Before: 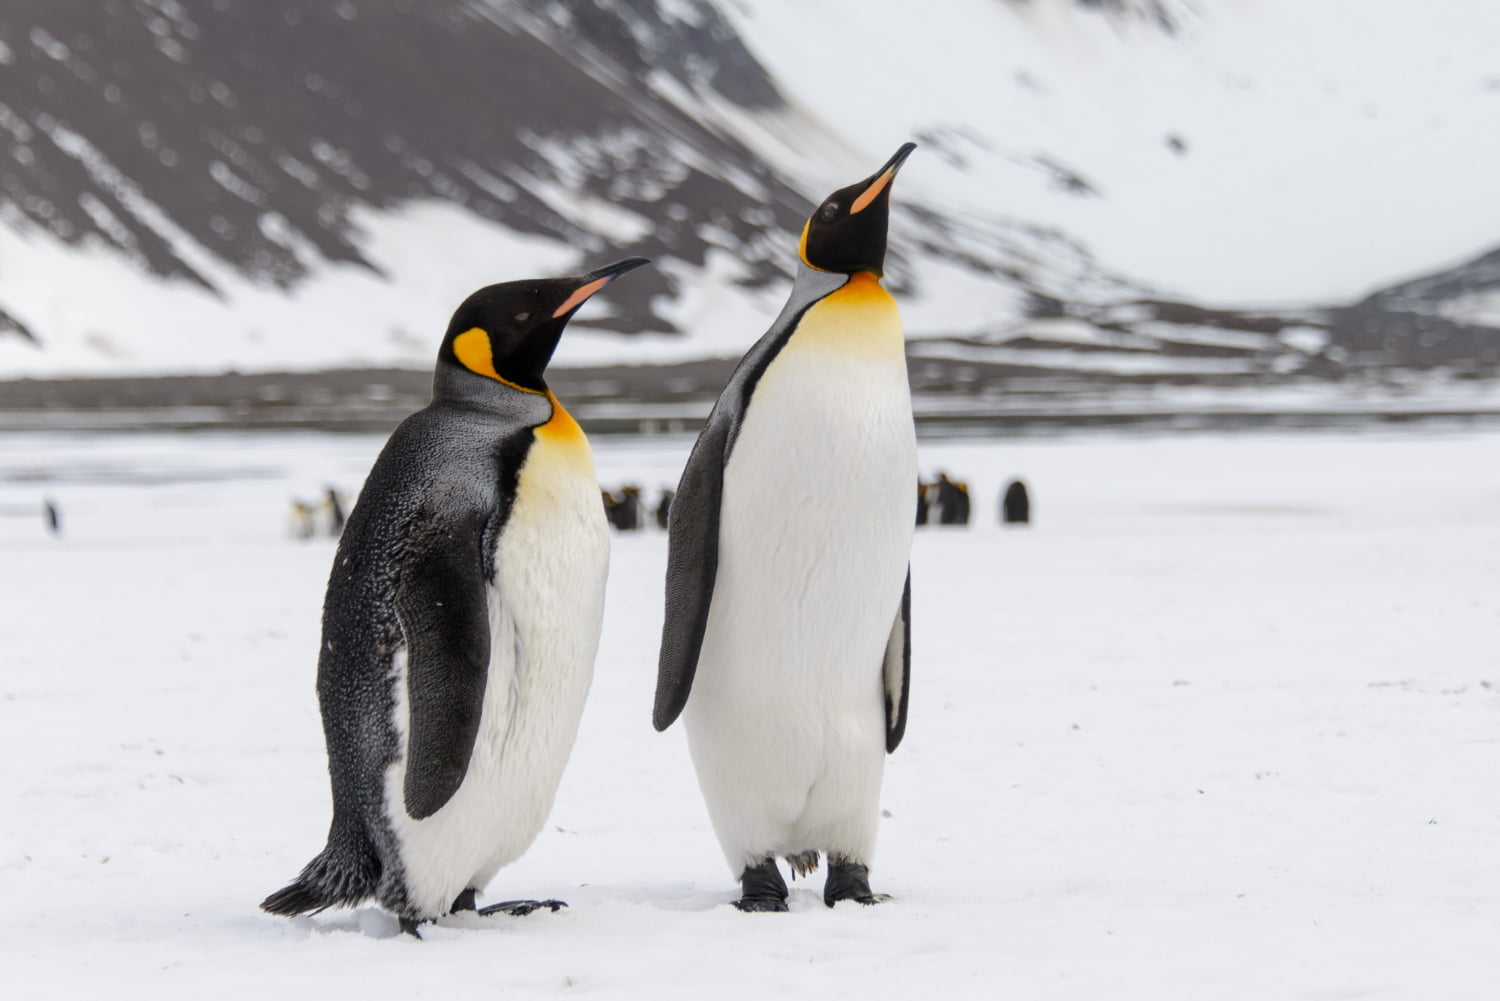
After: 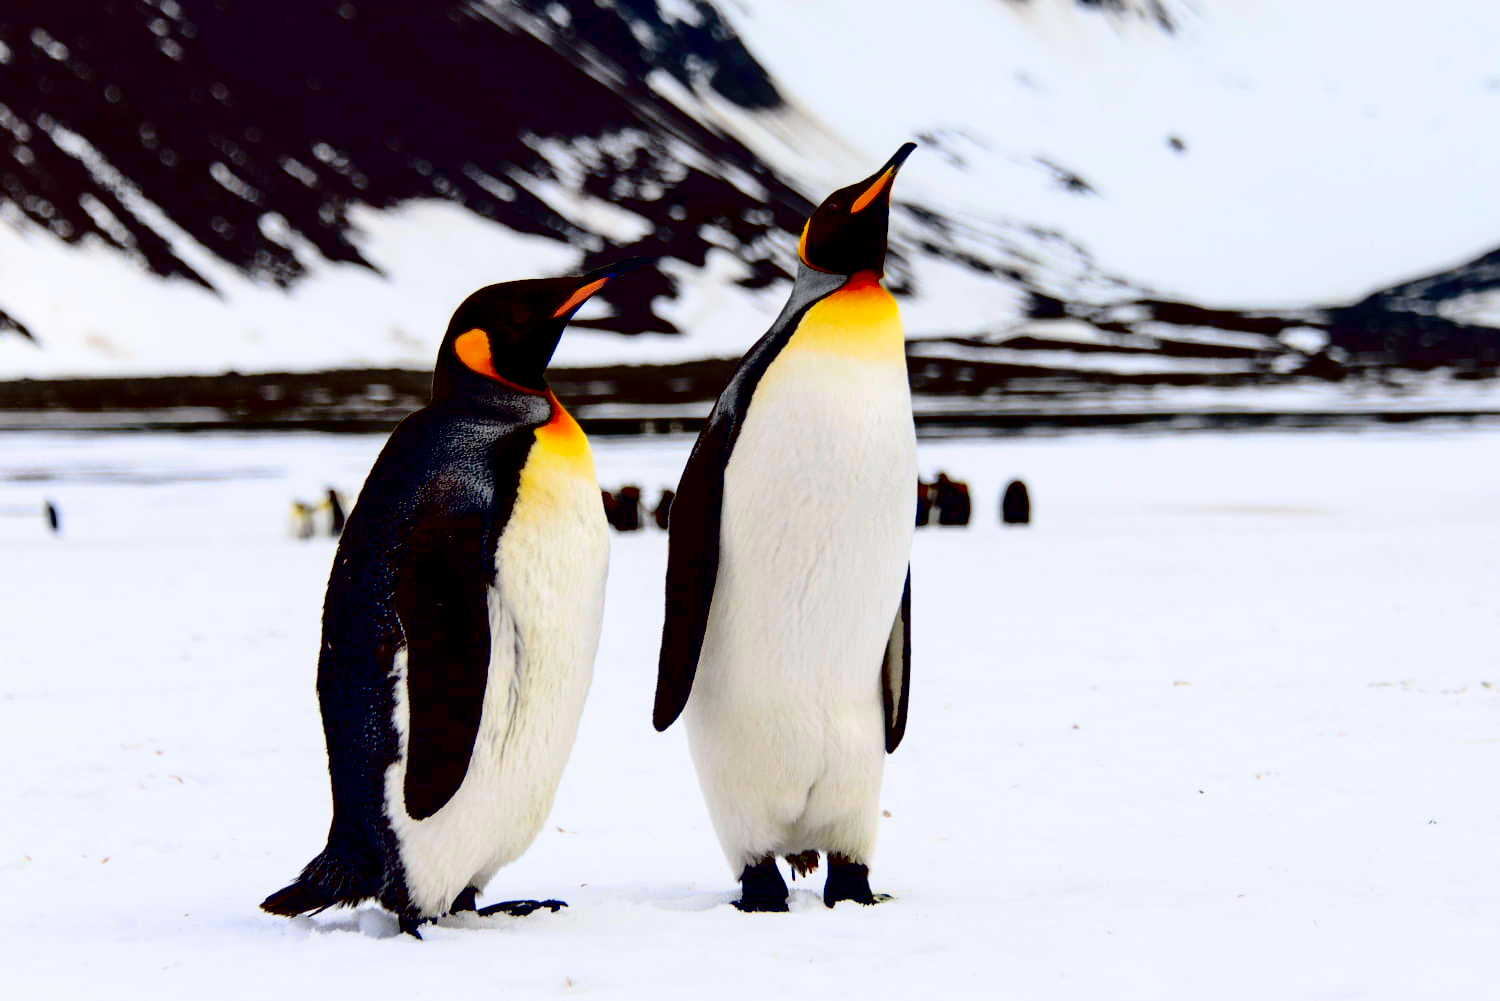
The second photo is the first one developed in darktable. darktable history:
tone equalizer: edges refinement/feathering 500, mask exposure compensation -1.57 EV, preserve details guided filter
contrast brightness saturation: contrast 0.778, brightness -0.983, saturation 0.989
shadows and highlights: on, module defaults
